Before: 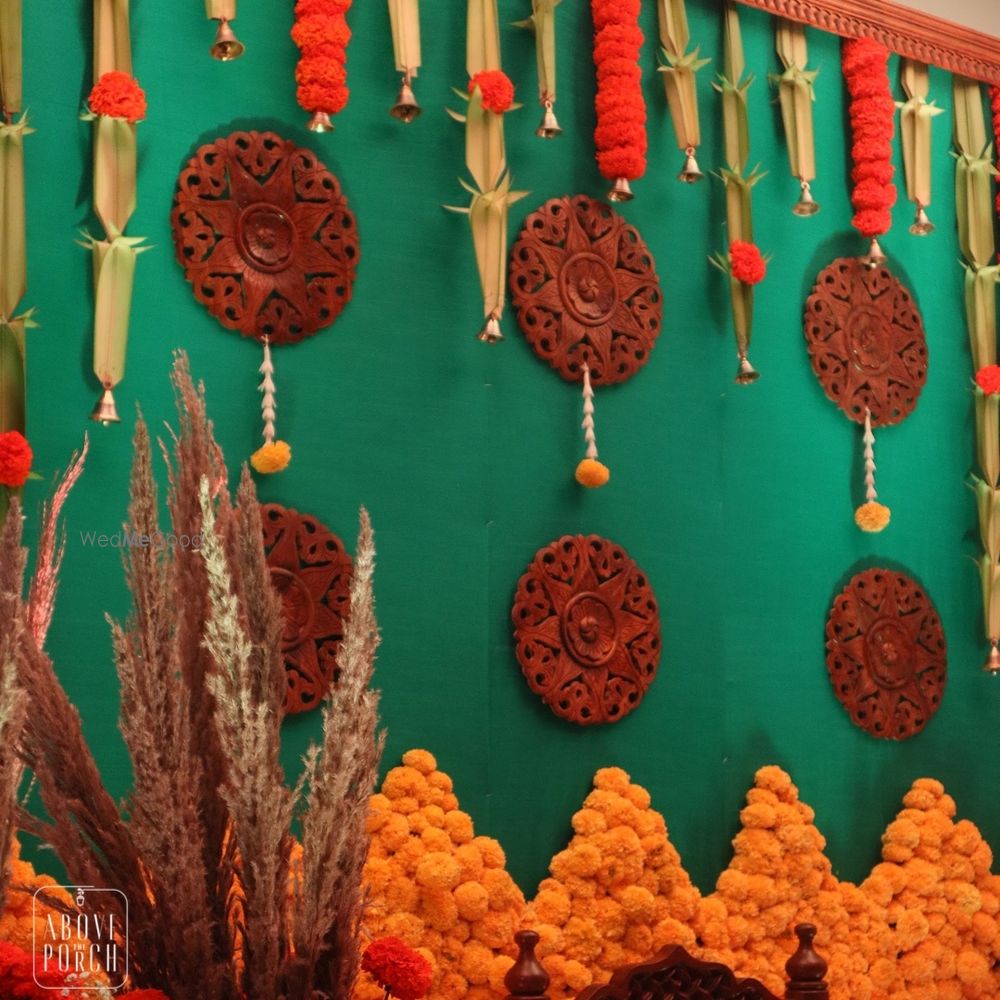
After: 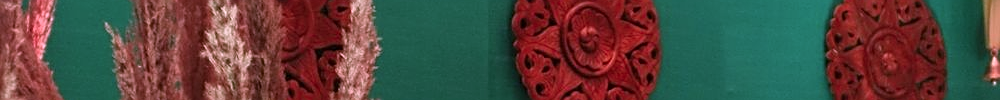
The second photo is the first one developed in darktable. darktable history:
sharpen: on, module defaults
crop and rotate: top 59.084%, bottom 30.916%
color correction: highlights a* 15.46, highlights b* -20.56
